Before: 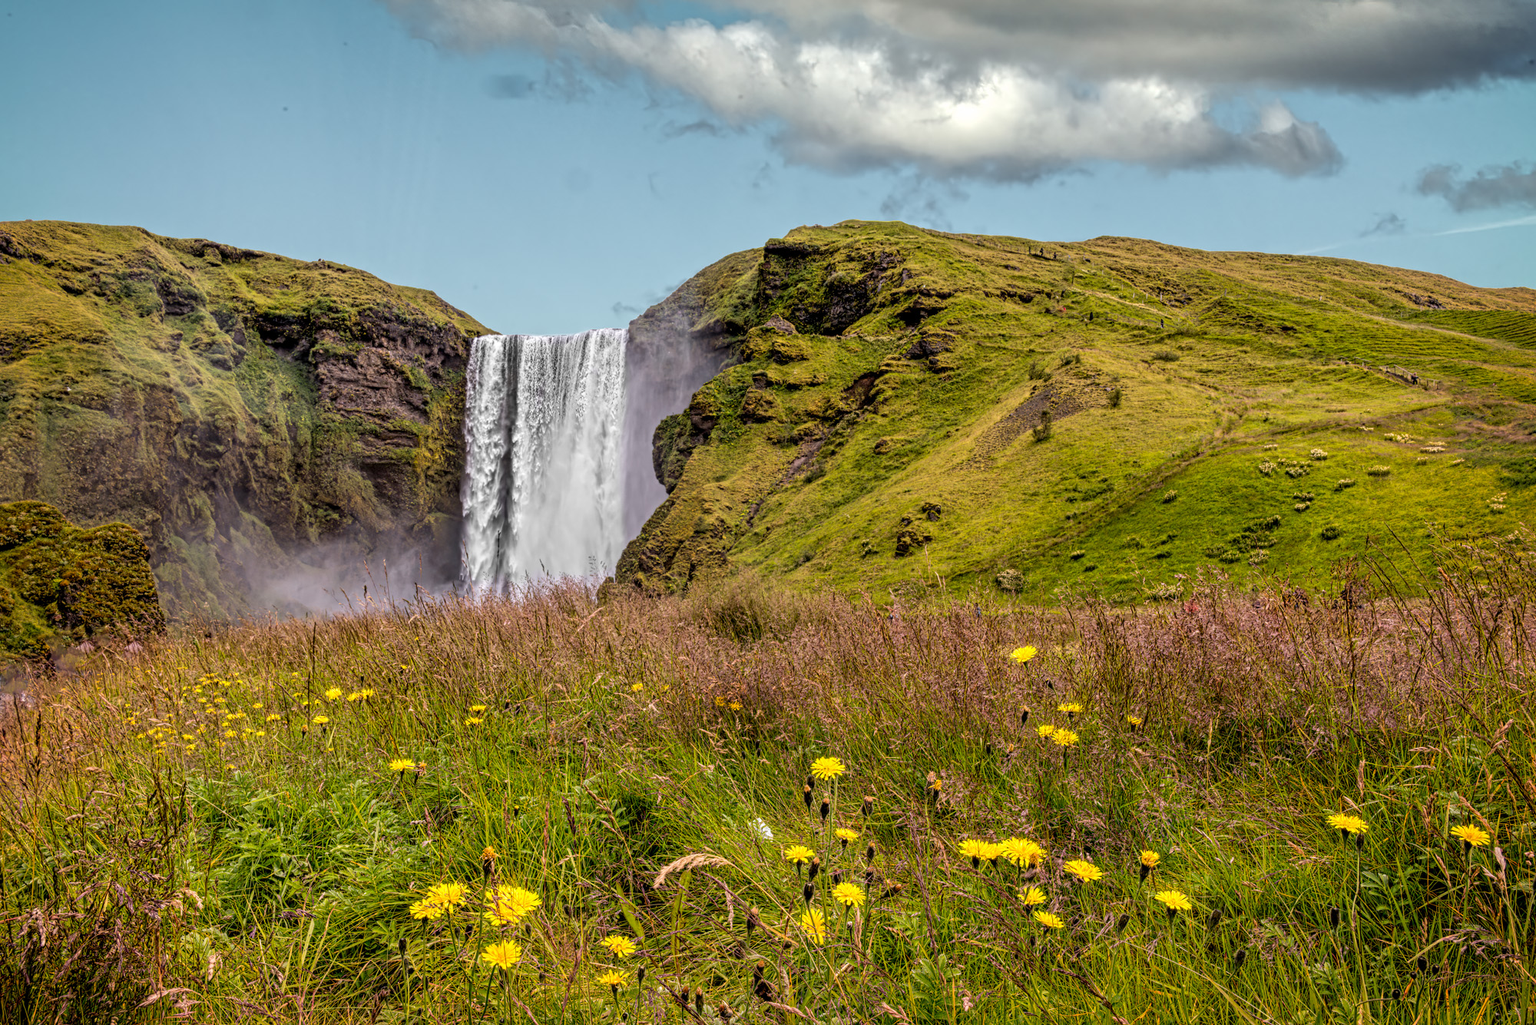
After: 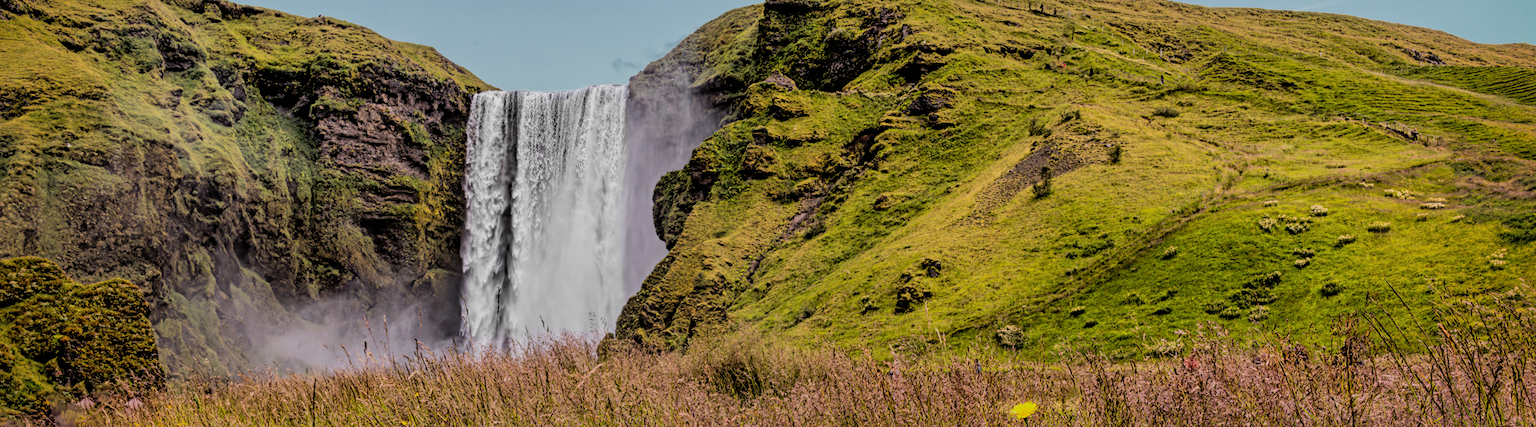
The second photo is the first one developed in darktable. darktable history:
shadows and highlights: shadows 39.8, highlights -59.86
crop and rotate: top 23.852%, bottom 34.494%
filmic rgb: black relative exposure -5.02 EV, white relative exposure 3.5 EV, hardness 3.16, contrast 1.191, highlights saturation mix -49.97%
